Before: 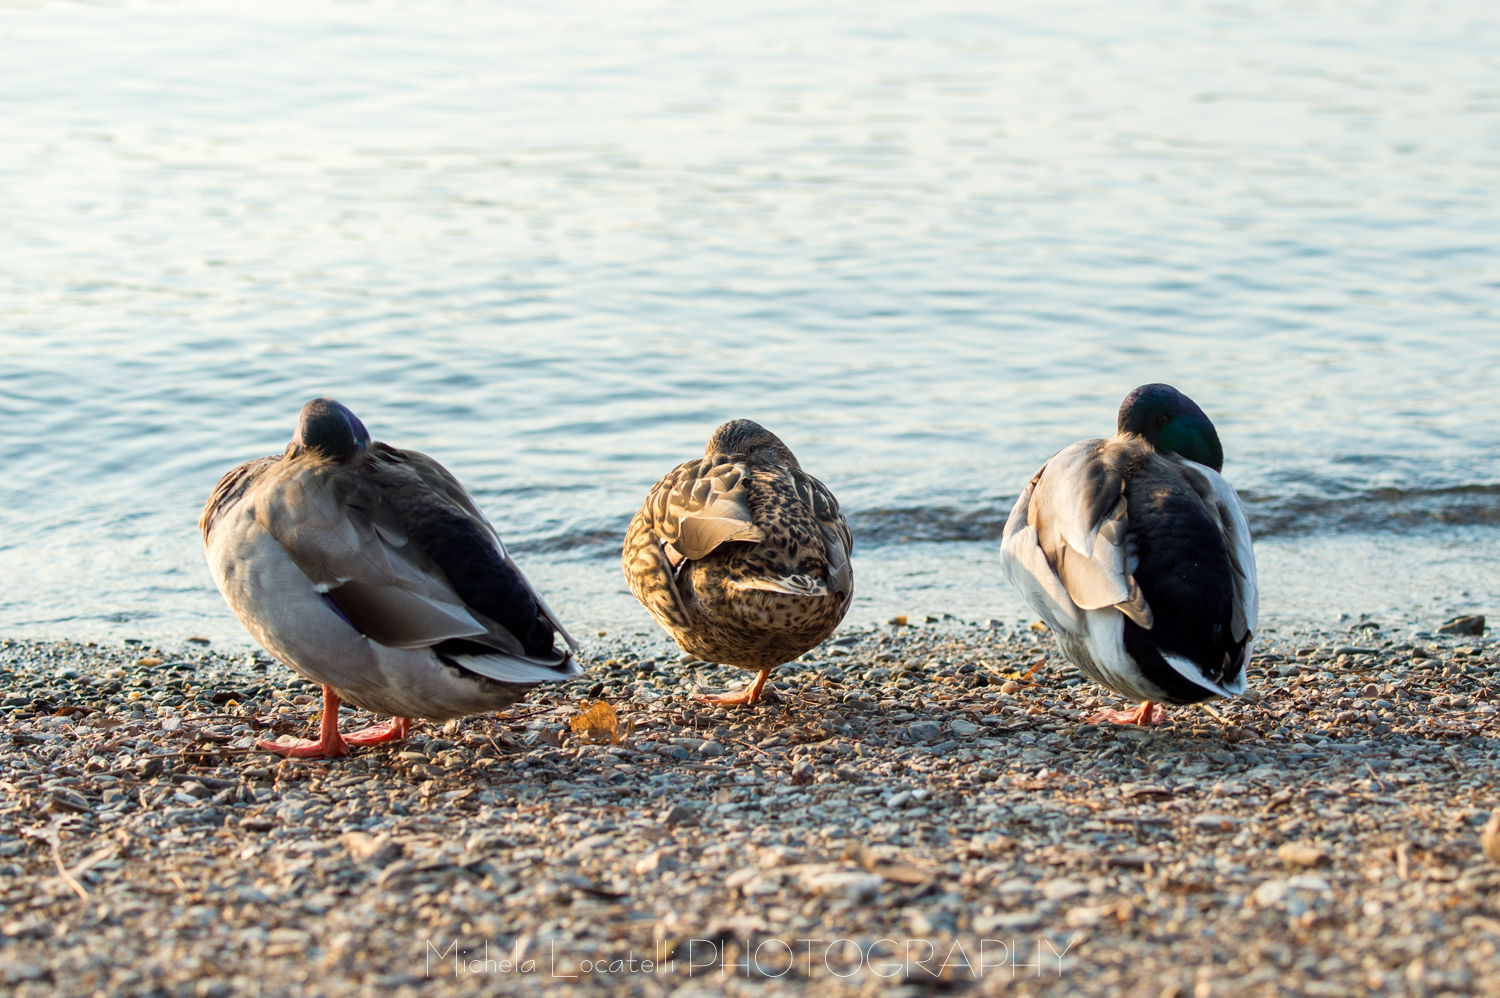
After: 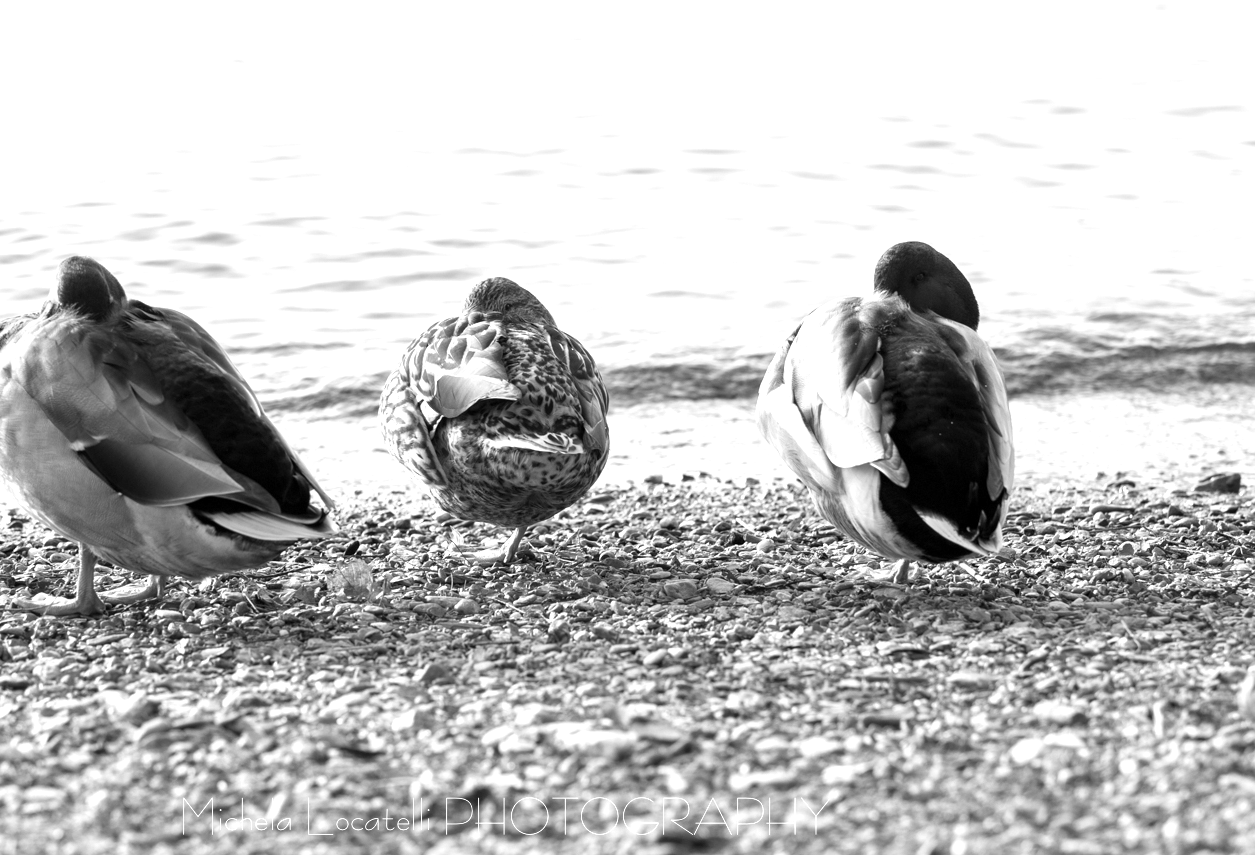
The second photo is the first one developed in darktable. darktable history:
monochrome: on, module defaults
crop: left 16.315%, top 14.246%
white balance: emerald 1
exposure: exposure 0.722 EV, compensate highlight preservation false
